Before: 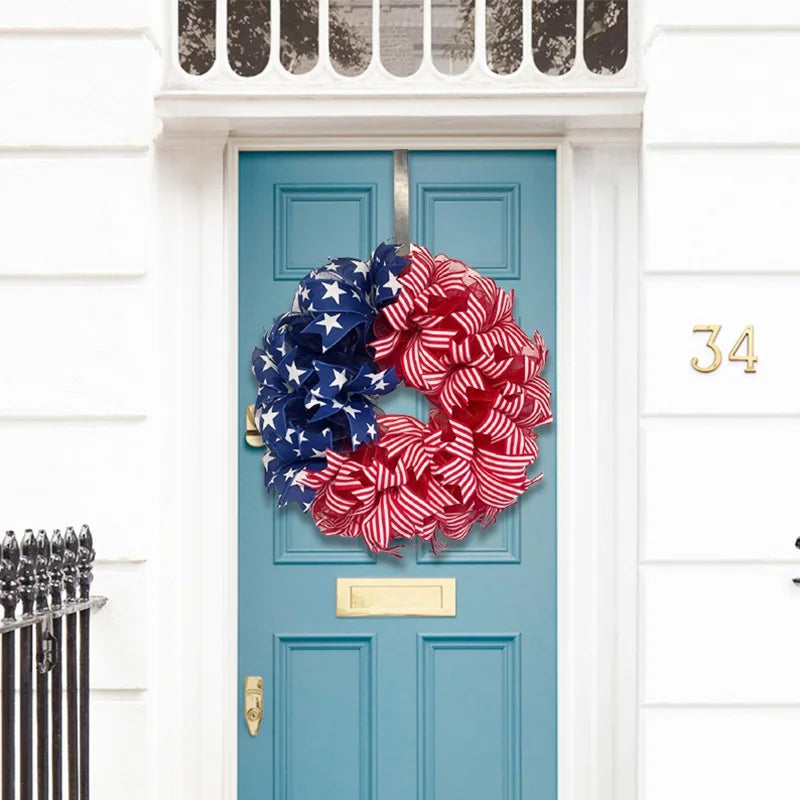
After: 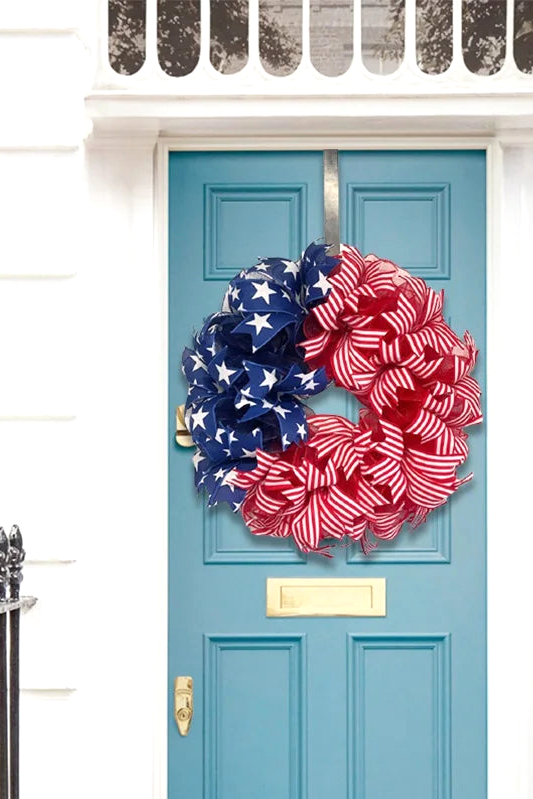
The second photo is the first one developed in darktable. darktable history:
crop and rotate: left 8.786%, right 24.548%
exposure: exposure 0.2 EV, compensate highlight preservation false
